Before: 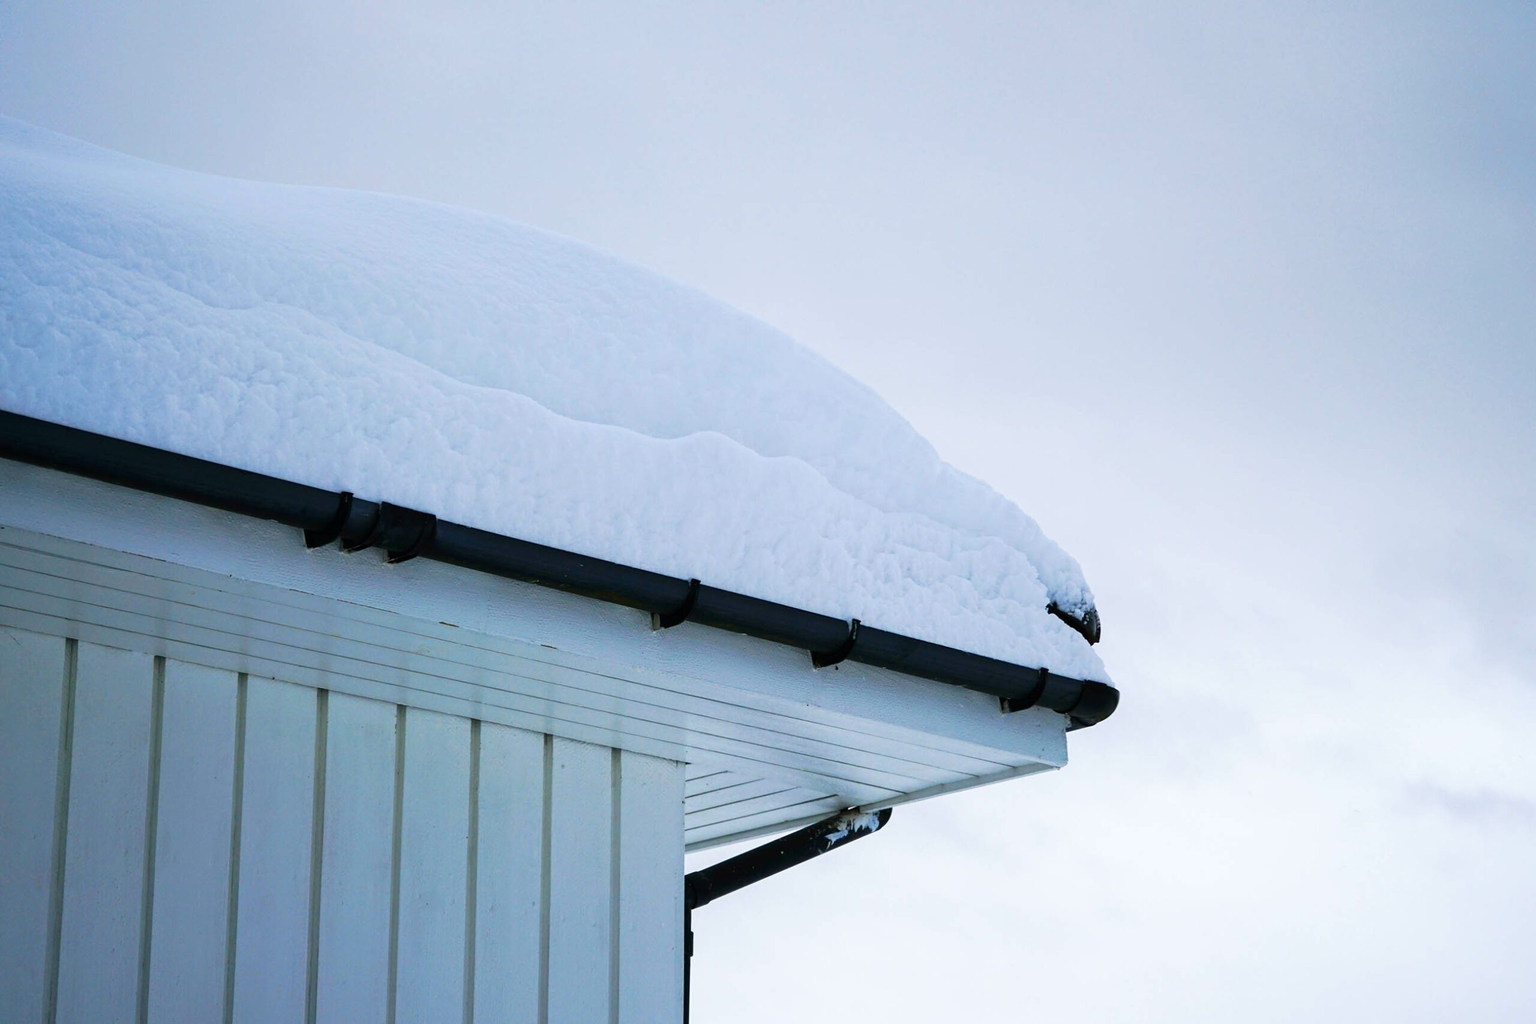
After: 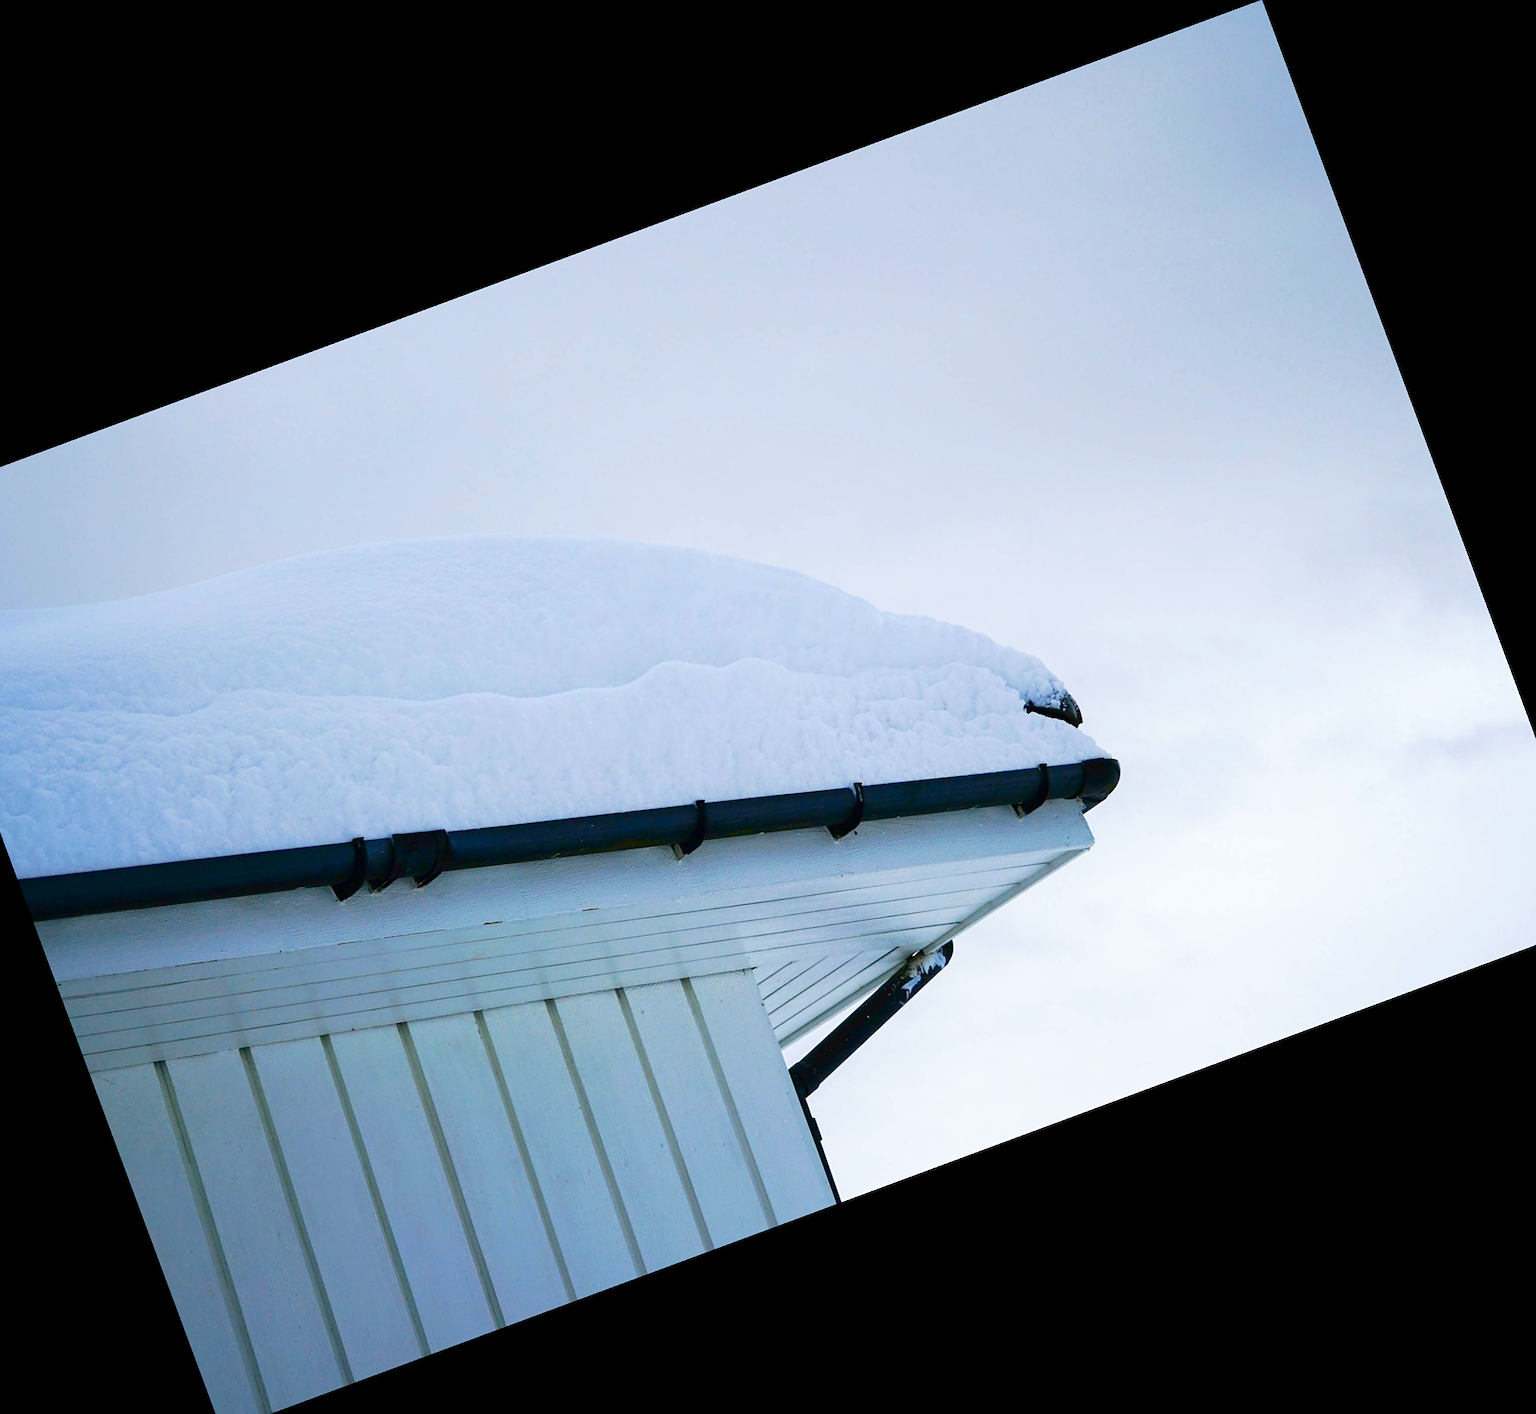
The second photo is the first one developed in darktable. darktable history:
levels: levels [0, 0.445, 1]
sharpen: amount 0.217
crop and rotate: angle 20.33°, left 6.883%, right 3.839%, bottom 1.146%
contrast brightness saturation: brightness -0.092
